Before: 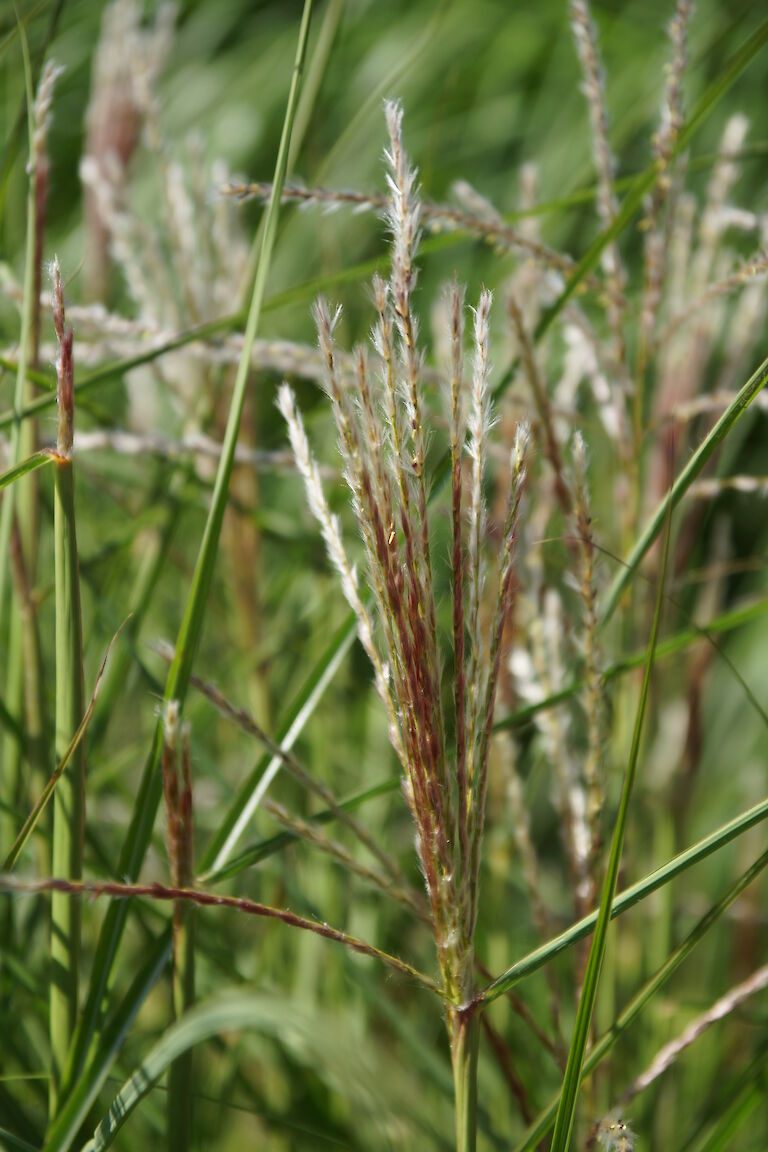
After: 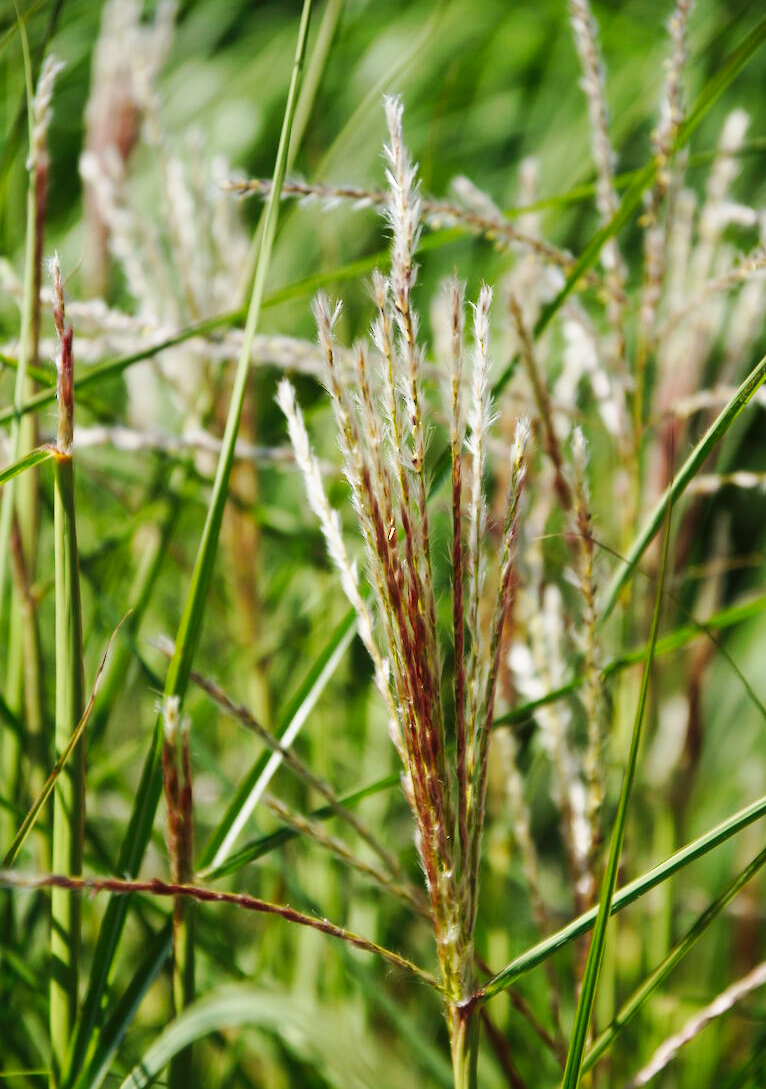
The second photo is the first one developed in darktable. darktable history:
crop: top 0.43%, right 0.258%, bottom 5.008%
base curve: curves: ch0 [(0, 0) (0.032, 0.025) (0.121, 0.166) (0.206, 0.329) (0.605, 0.79) (1, 1)], preserve colors none
